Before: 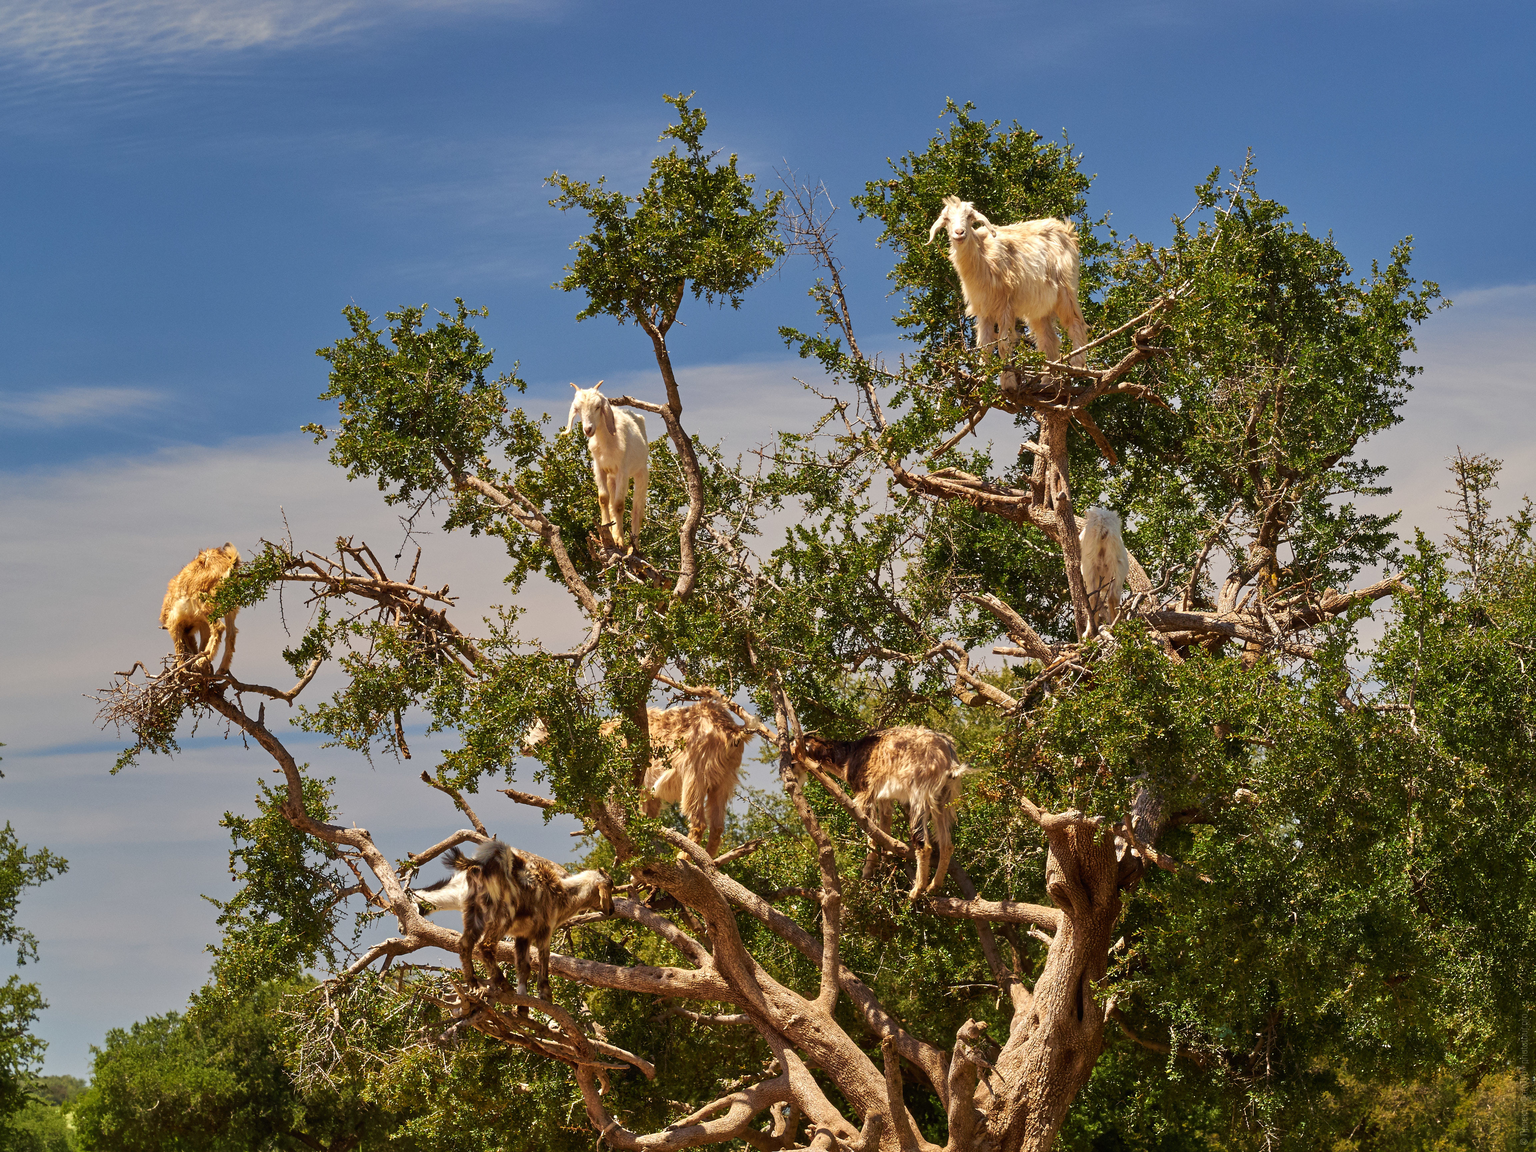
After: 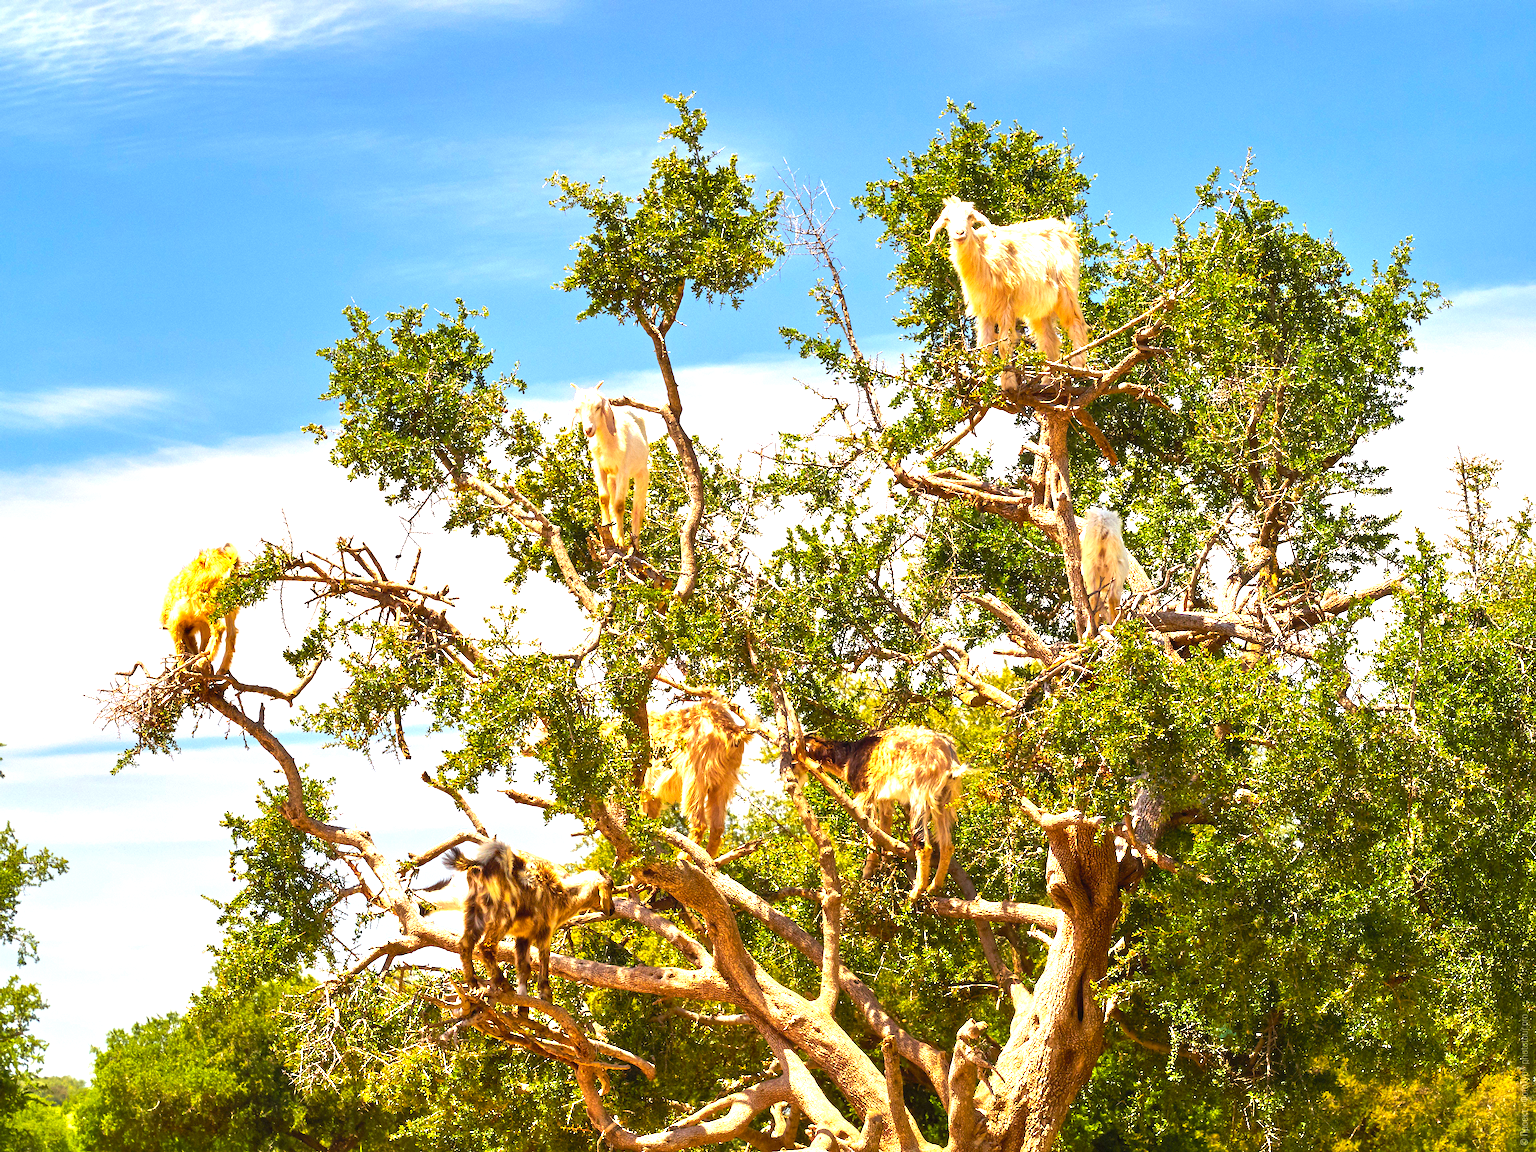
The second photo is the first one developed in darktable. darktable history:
color balance rgb: perceptual saturation grading › global saturation 20%, global vibrance 20%
exposure: black level correction 0, exposure 1.7 EV, compensate exposure bias true, compensate highlight preservation false
